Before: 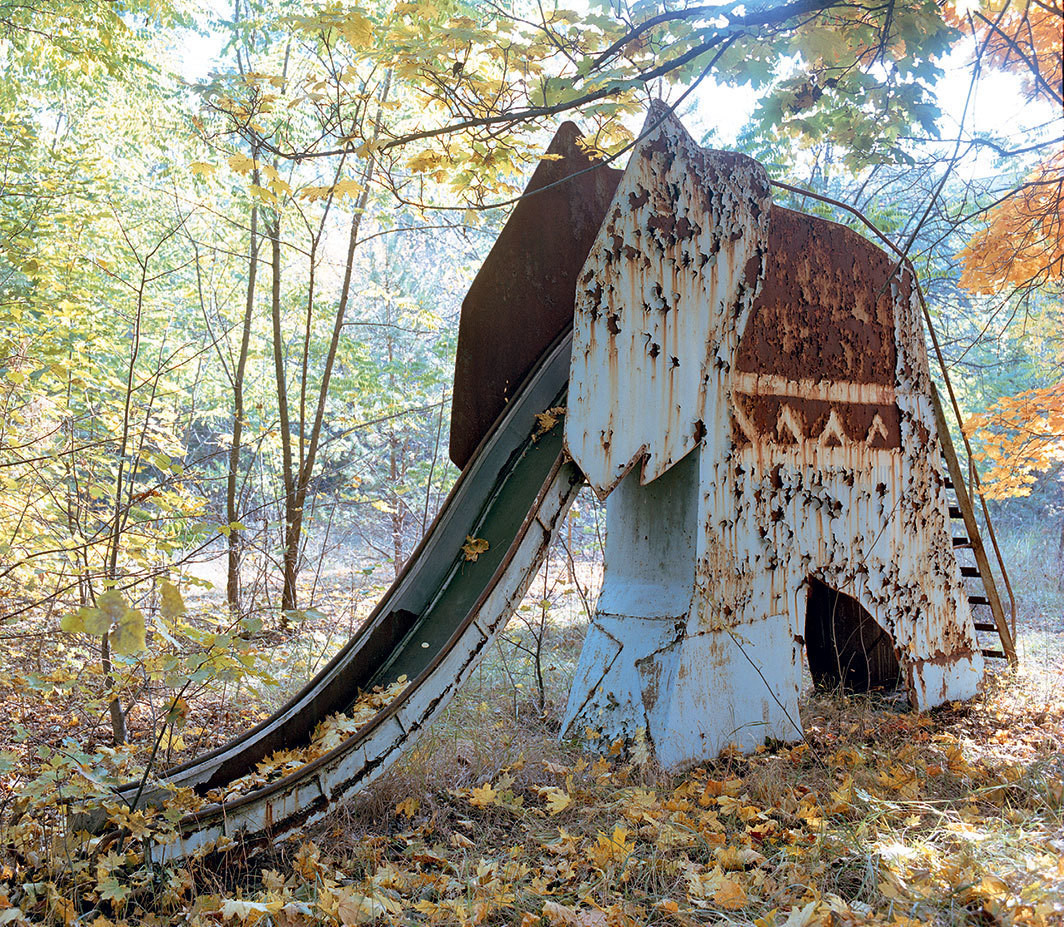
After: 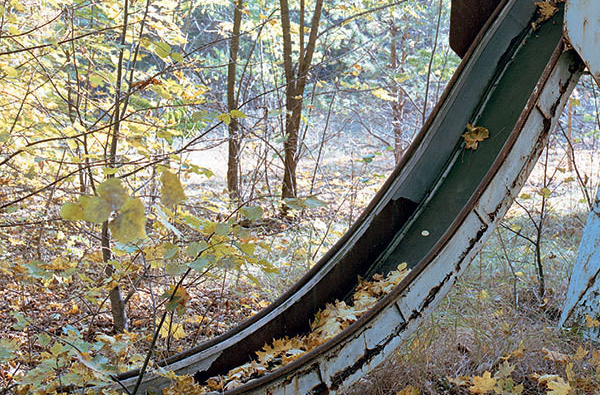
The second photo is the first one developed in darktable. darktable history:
color zones: curves: ch1 [(0, 0.469) (0.01, 0.469) (0.12, 0.446) (0.248, 0.469) (0.5, 0.5) (0.748, 0.5) (0.99, 0.469) (1, 0.469)]
crop: top 44.483%, right 43.593%, bottom 12.892%
